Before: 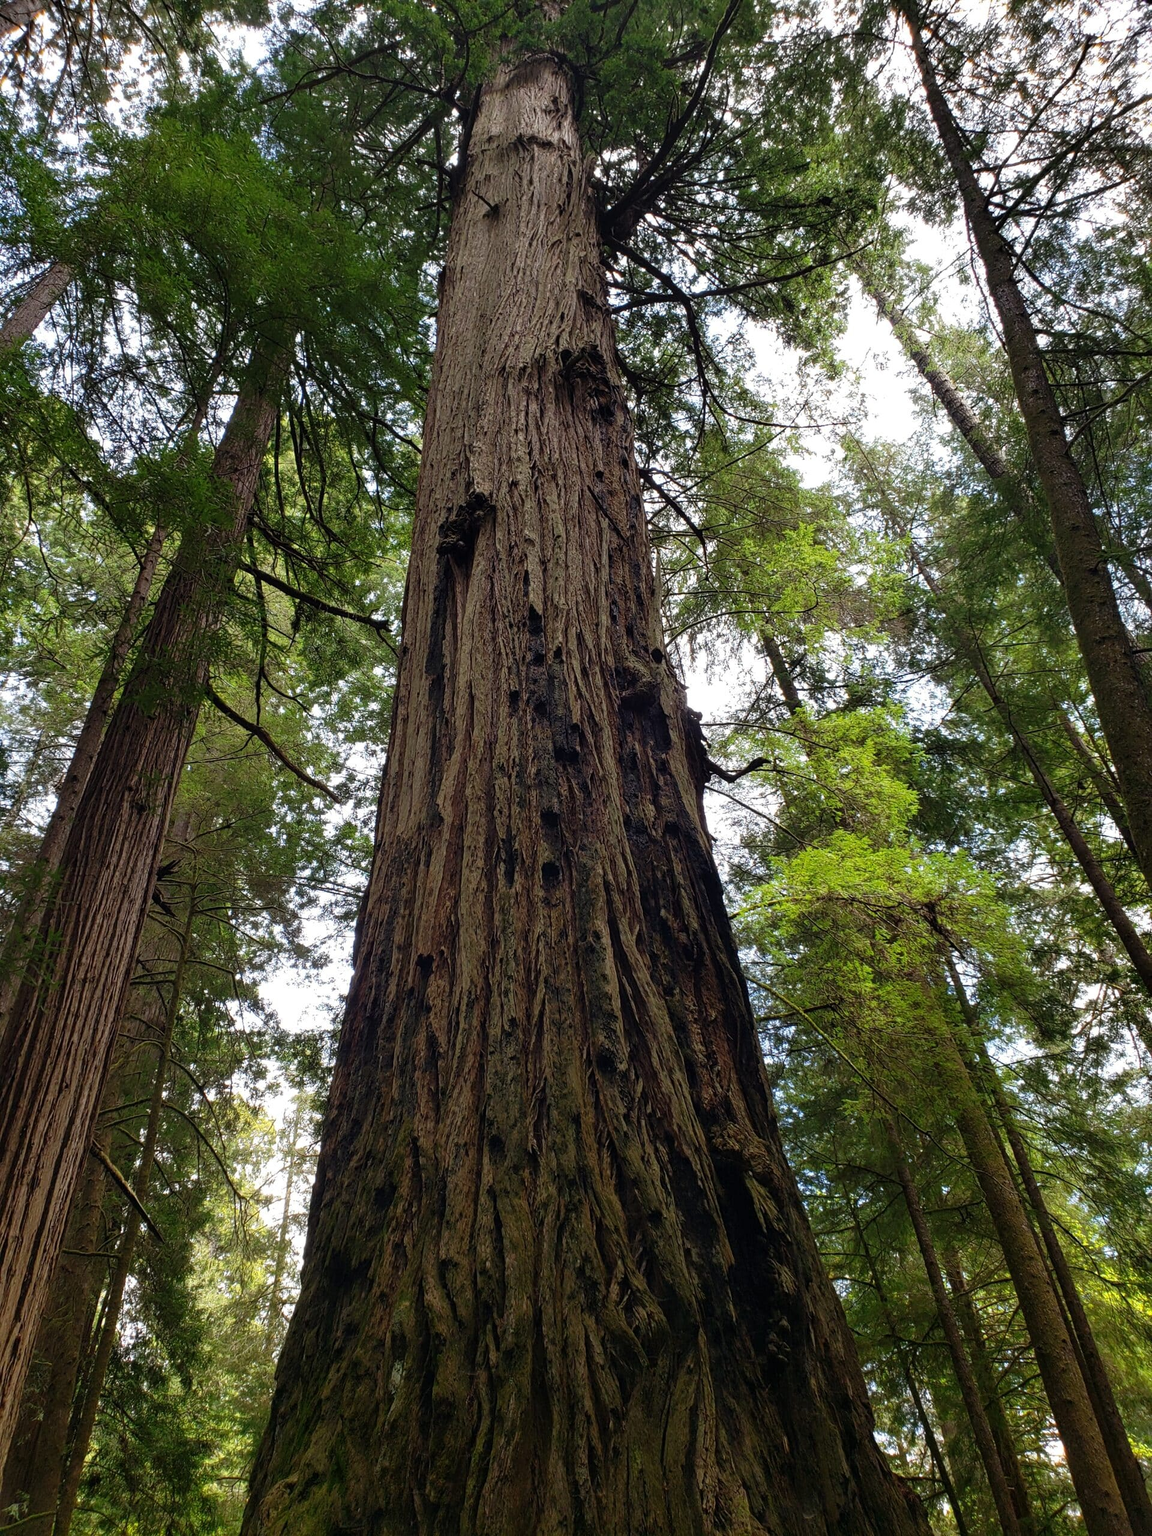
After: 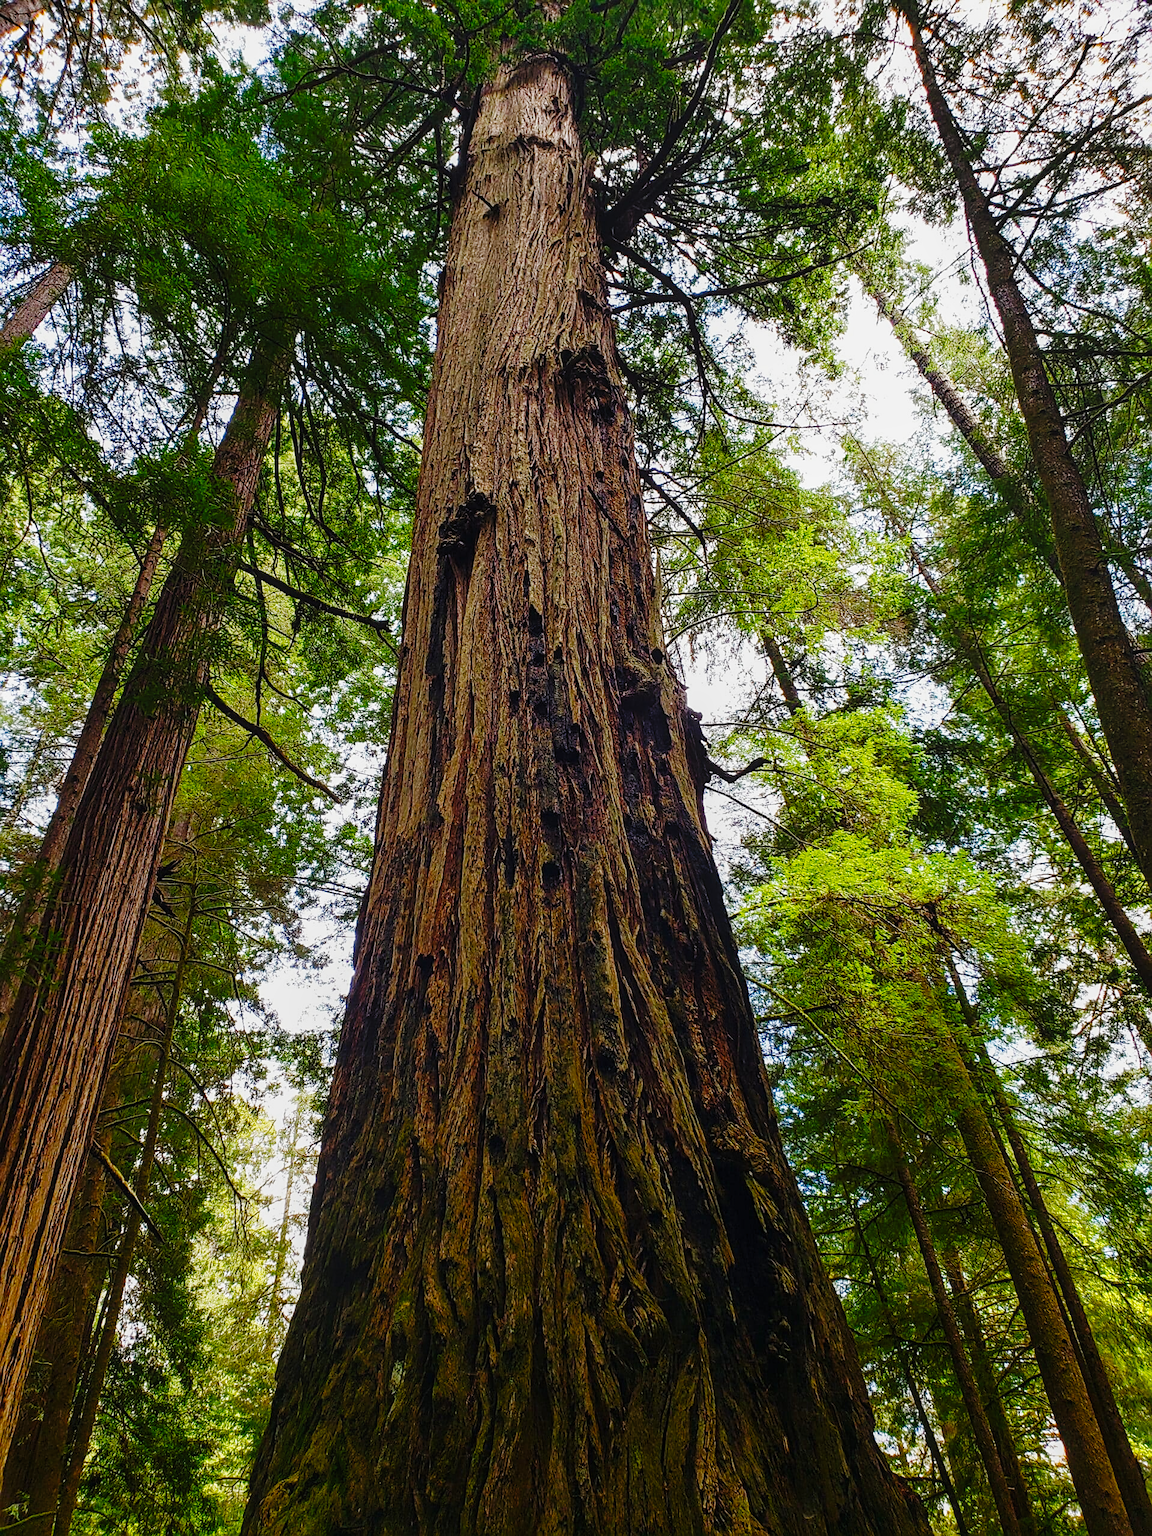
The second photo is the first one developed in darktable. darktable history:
sharpen: on, module defaults
color balance rgb: linear chroma grading › global chroma 8.999%, perceptual saturation grading › global saturation 20%, perceptual saturation grading › highlights -25.063%, perceptual saturation grading › shadows 50.023%
base curve: curves: ch0 [(0, 0) (0.032, 0.025) (0.121, 0.166) (0.206, 0.329) (0.605, 0.79) (1, 1)], preserve colors none
local contrast: detail 109%
